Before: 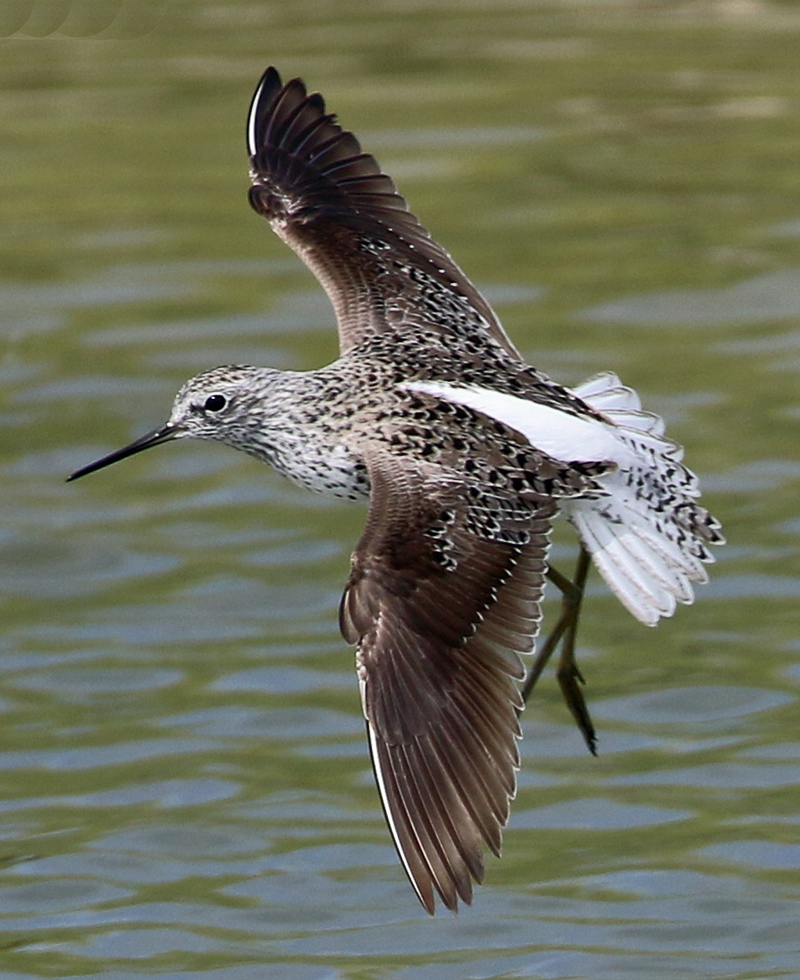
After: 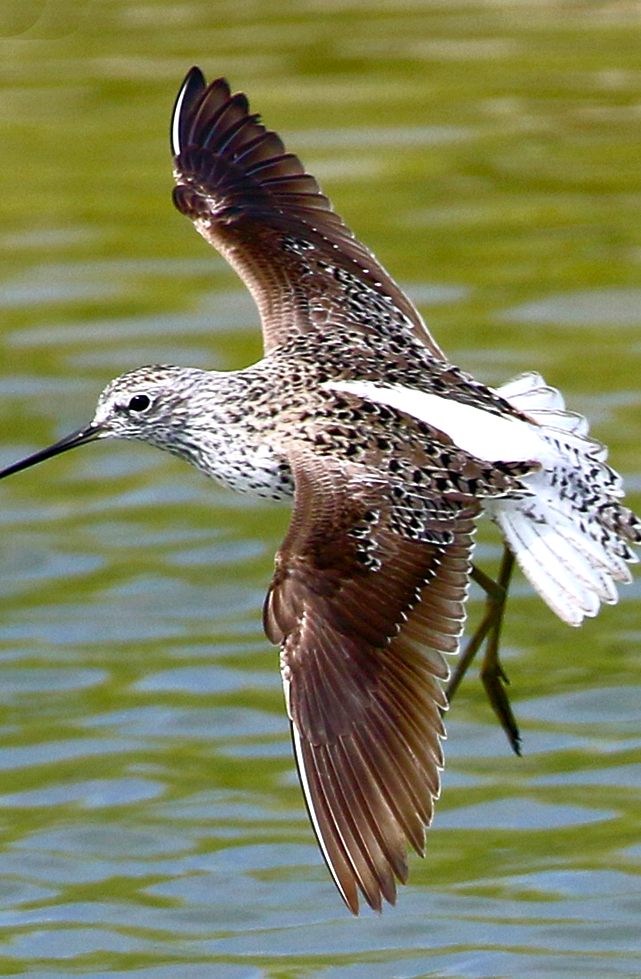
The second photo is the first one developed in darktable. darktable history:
color balance rgb: linear chroma grading › shadows -2.2%, linear chroma grading › highlights -15%, linear chroma grading › global chroma -10%, linear chroma grading › mid-tones -10%, perceptual saturation grading › global saturation 45%, perceptual saturation grading › highlights -50%, perceptual saturation grading › shadows 30%, perceptual brilliance grading › global brilliance 18%, global vibrance 45%
crop and rotate: left 9.597%, right 10.195%
